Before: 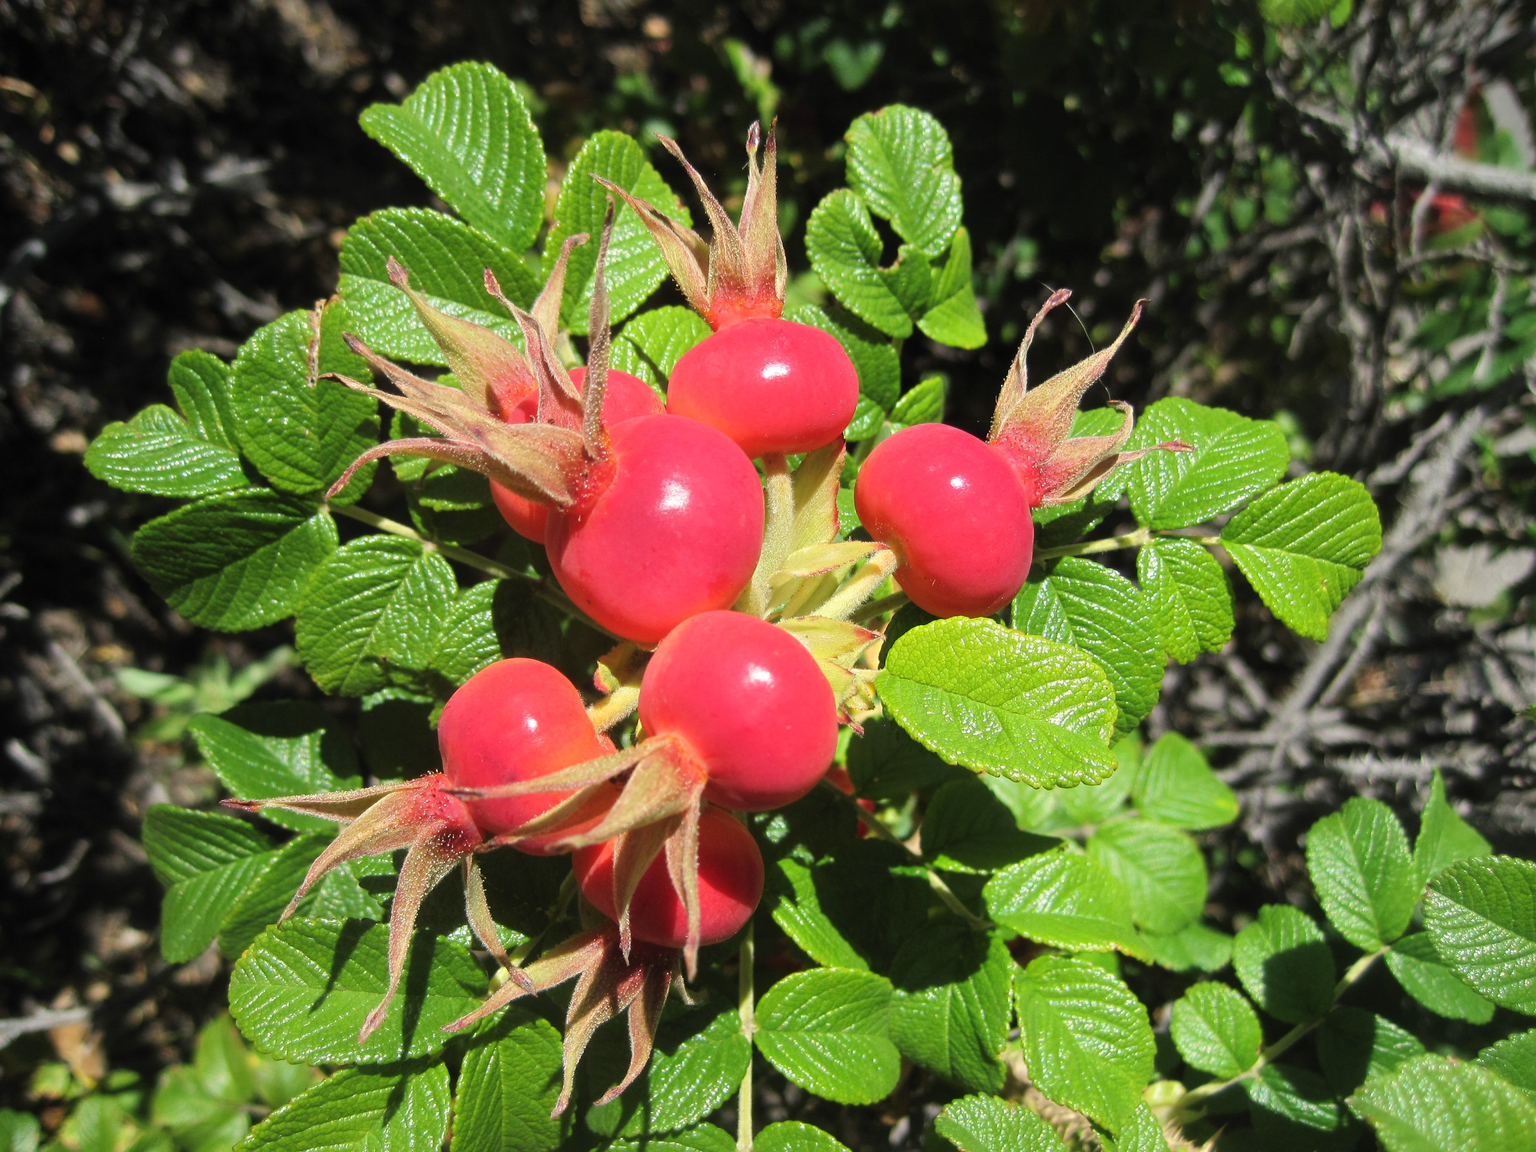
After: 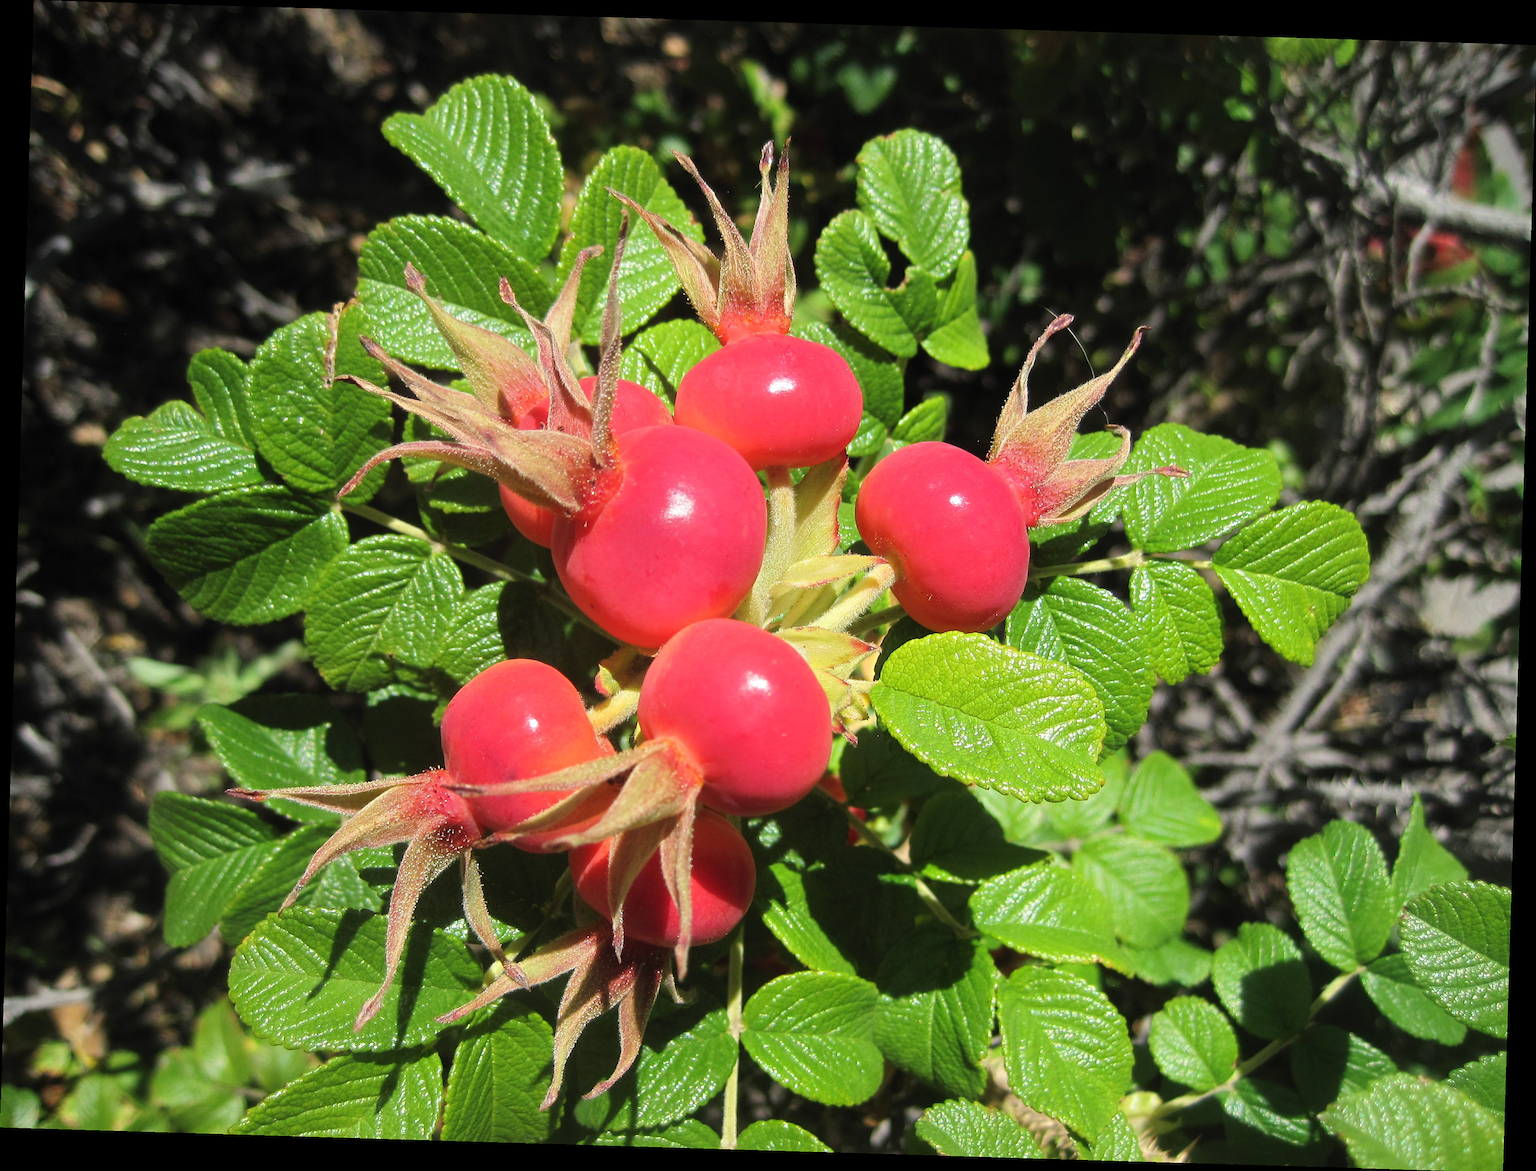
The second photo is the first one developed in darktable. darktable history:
sharpen: amount 0.2
rotate and perspective: rotation 1.72°, automatic cropping off
